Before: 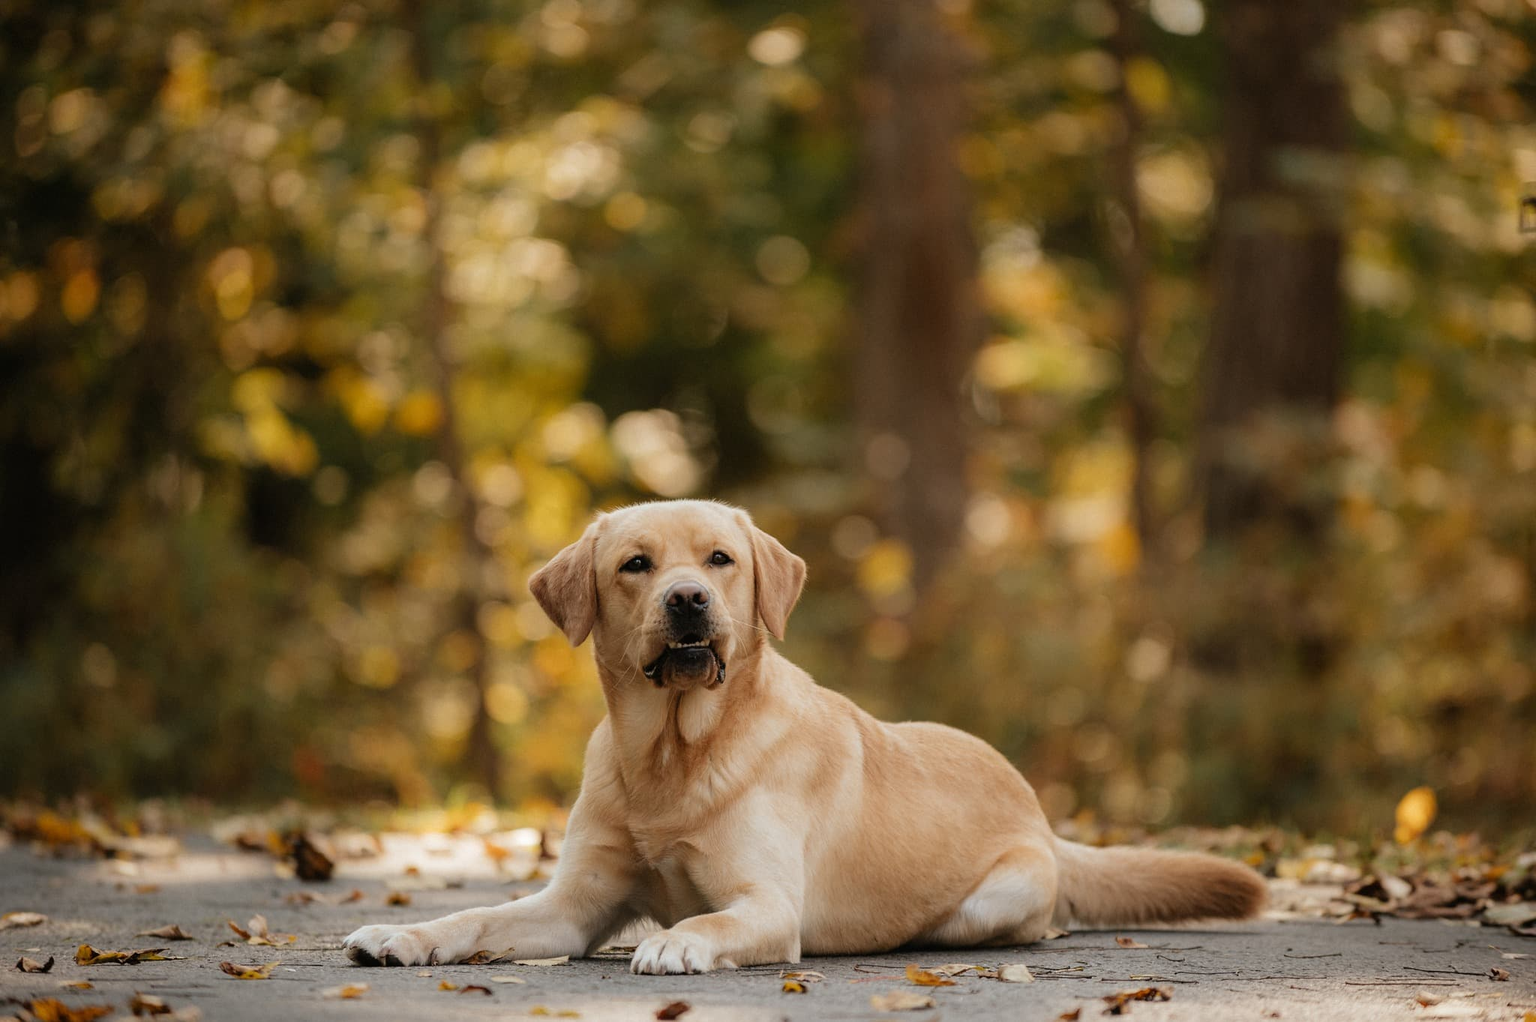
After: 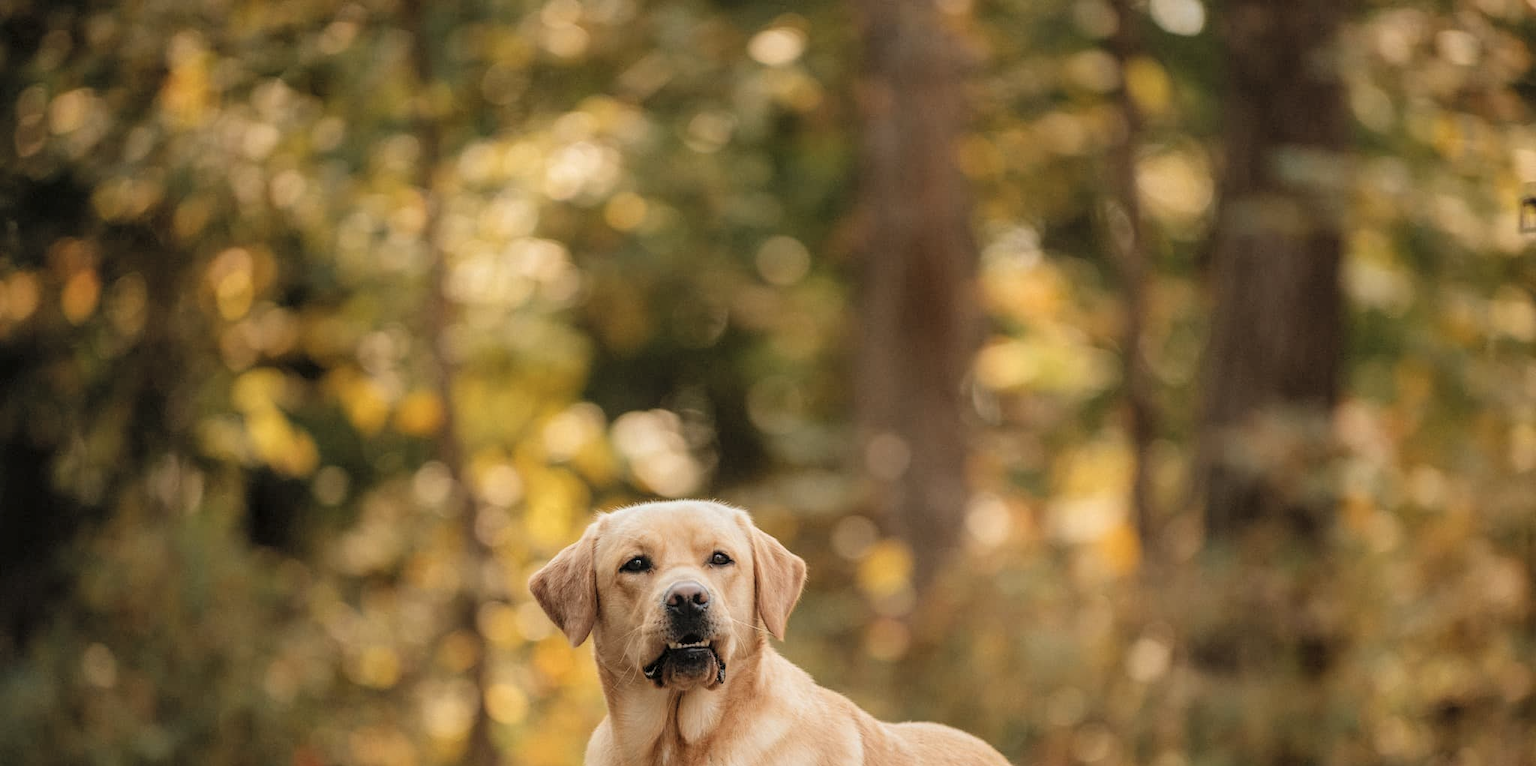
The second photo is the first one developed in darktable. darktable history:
crop: bottom 24.981%
local contrast: on, module defaults
contrast brightness saturation: brightness 0.154
